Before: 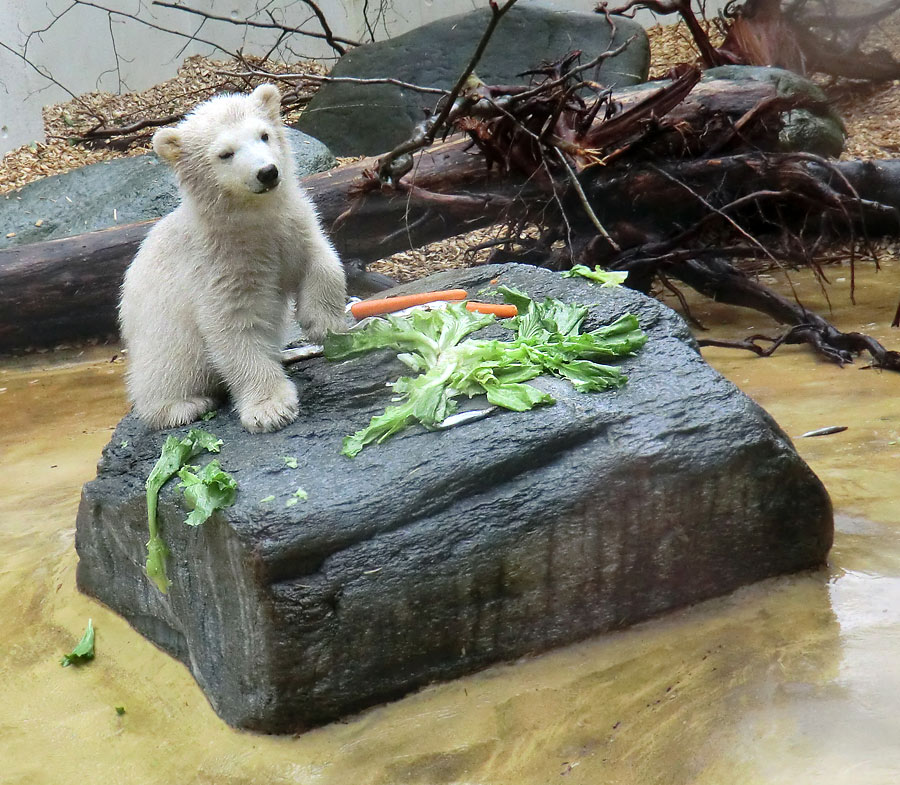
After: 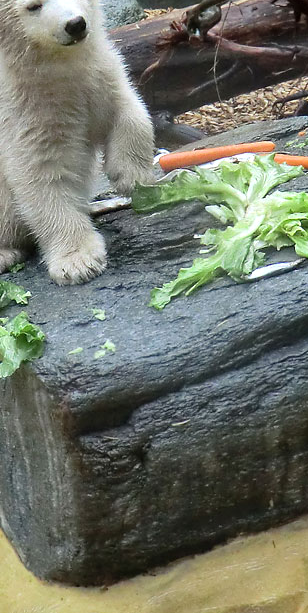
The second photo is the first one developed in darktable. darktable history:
shadows and highlights: white point adjustment 1.07, soften with gaussian
crop and rotate: left 21.349%, top 18.917%, right 44.357%, bottom 2.987%
